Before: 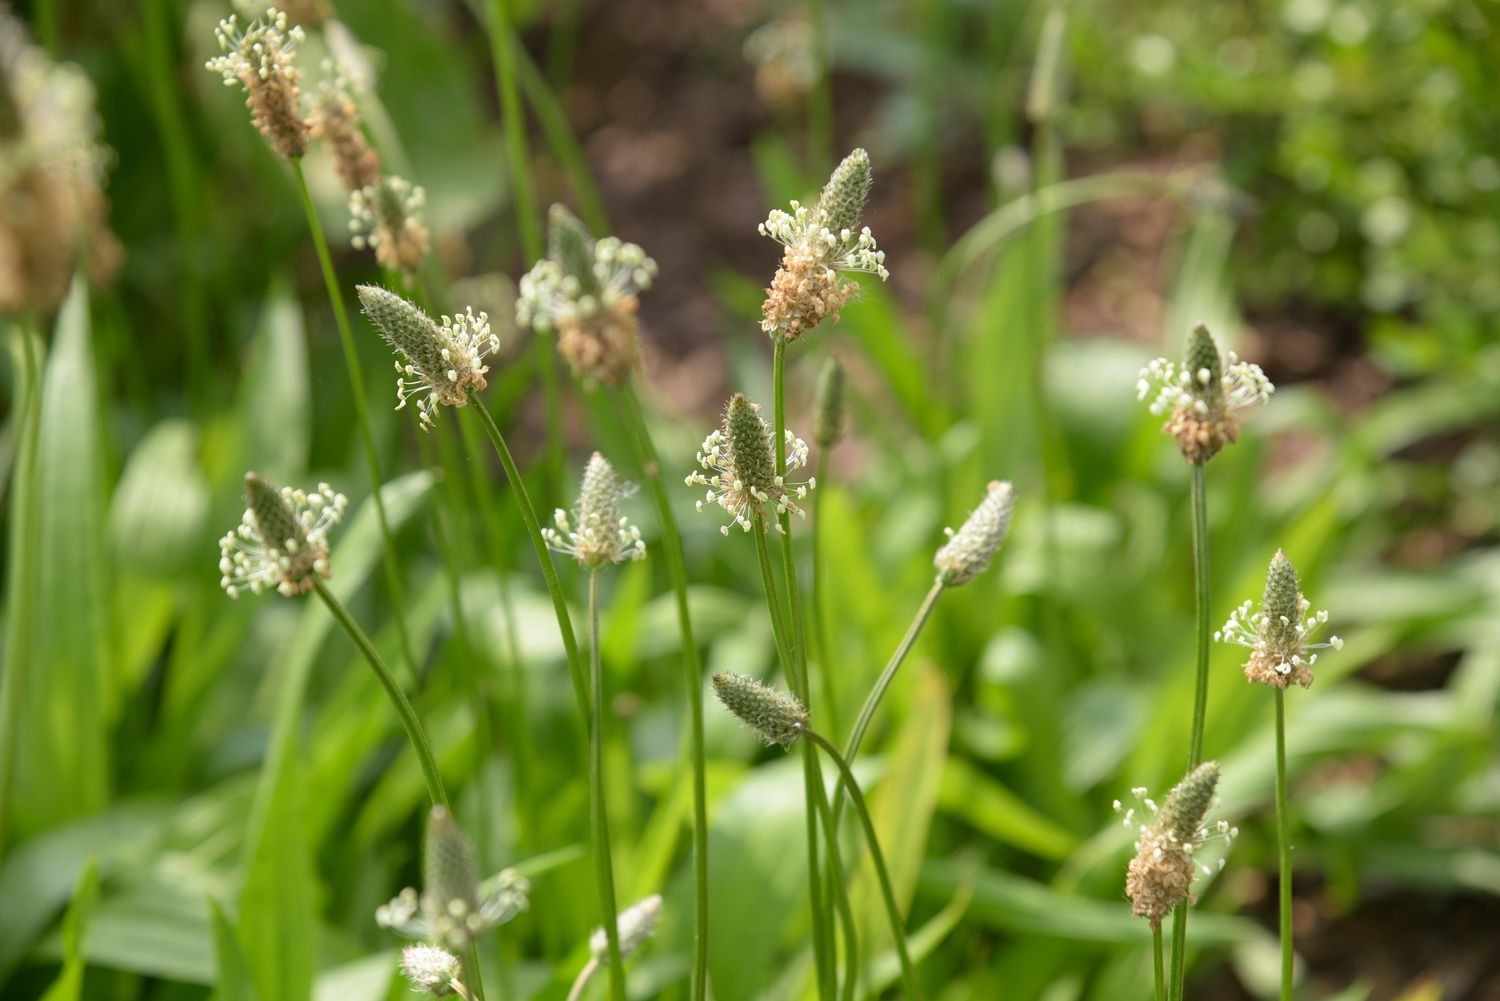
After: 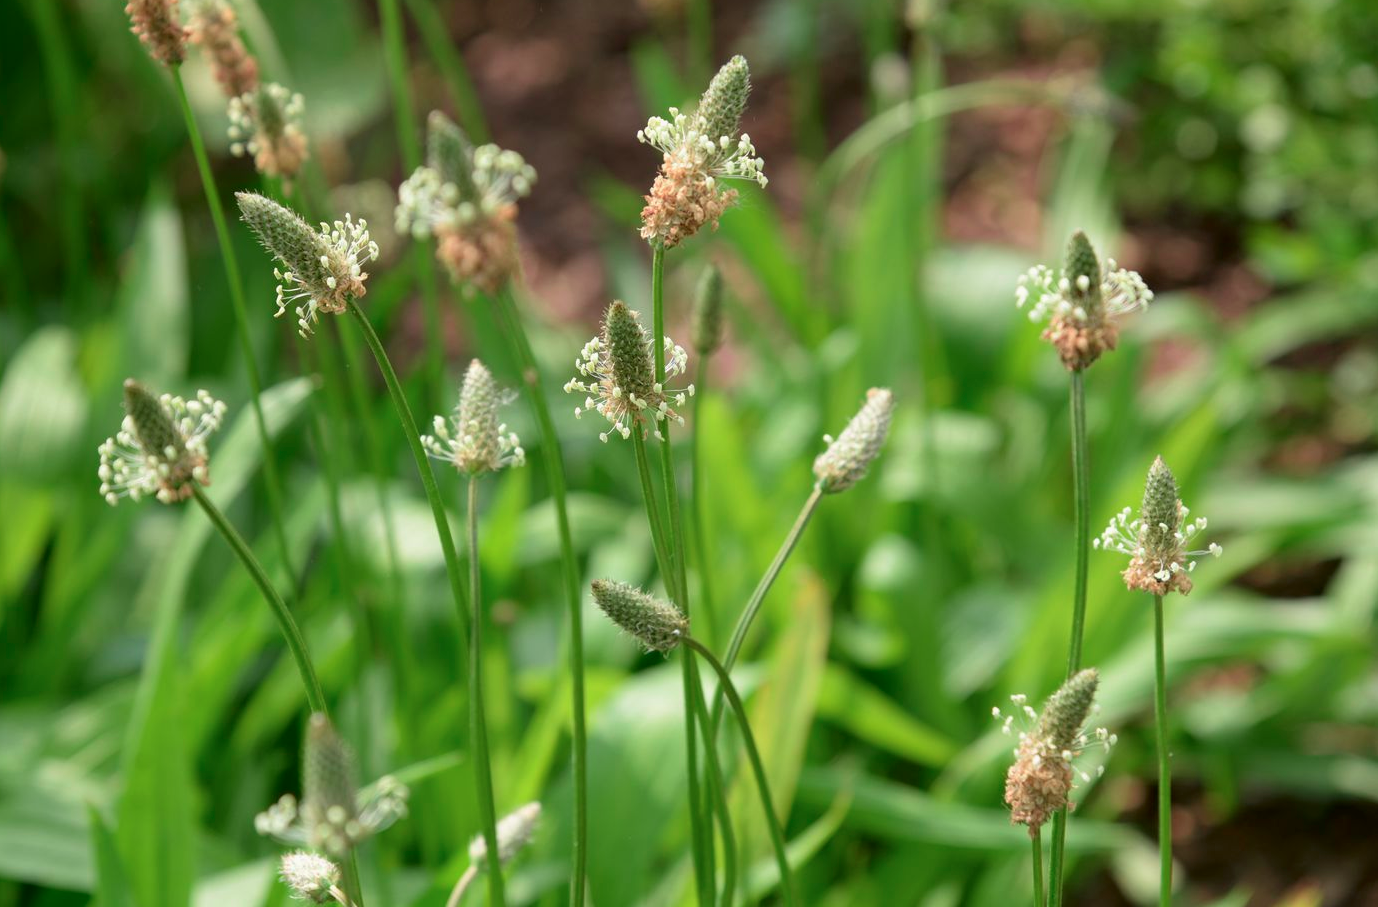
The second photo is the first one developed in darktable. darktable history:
tone curve: curves: ch0 [(0, 0) (0.059, 0.027) (0.162, 0.125) (0.304, 0.279) (0.547, 0.532) (0.828, 0.815) (1, 0.983)]; ch1 [(0, 0) (0.23, 0.166) (0.34, 0.298) (0.371, 0.334) (0.435, 0.413) (0.477, 0.469) (0.499, 0.498) (0.529, 0.544) (0.559, 0.587) (0.743, 0.798) (1, 1)]; ch2 [(0, 0) (0.431, 0.414) (0.498, 0.503) (0.524, 0.531) (0.568, 0.567) (0.6, 0.597) (0.643, 0.631) (0.74, 0.721) (1, 1)], color space Lab, independent channels, preserve colors none
crop and rotate: left 8.109%, top 9.308%
